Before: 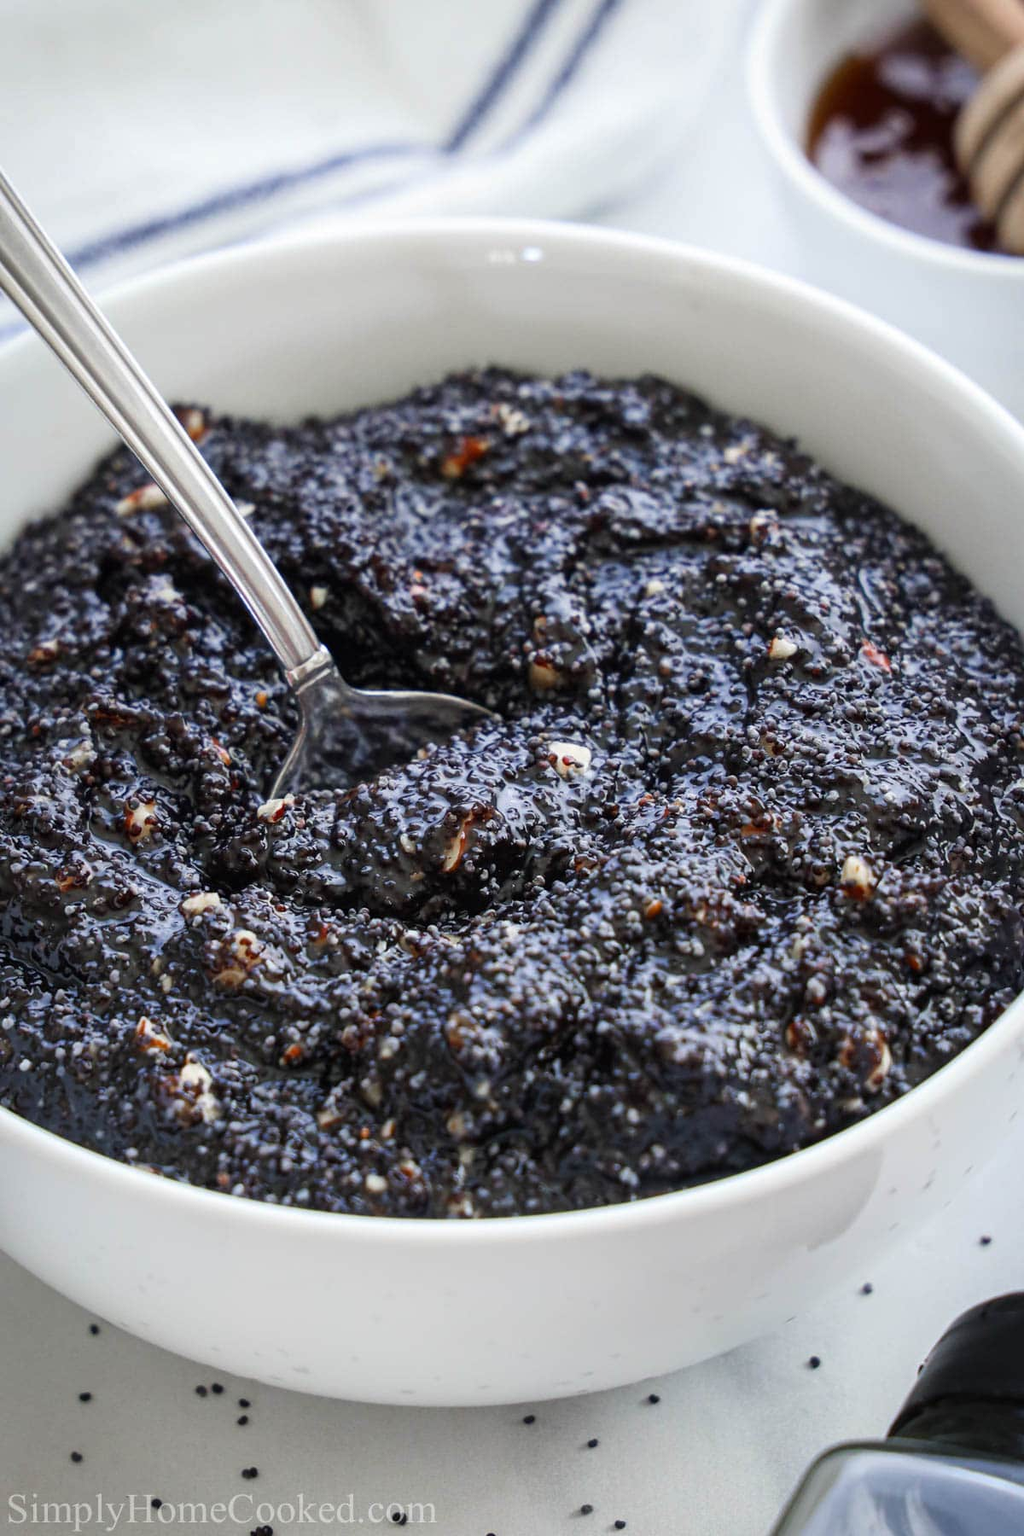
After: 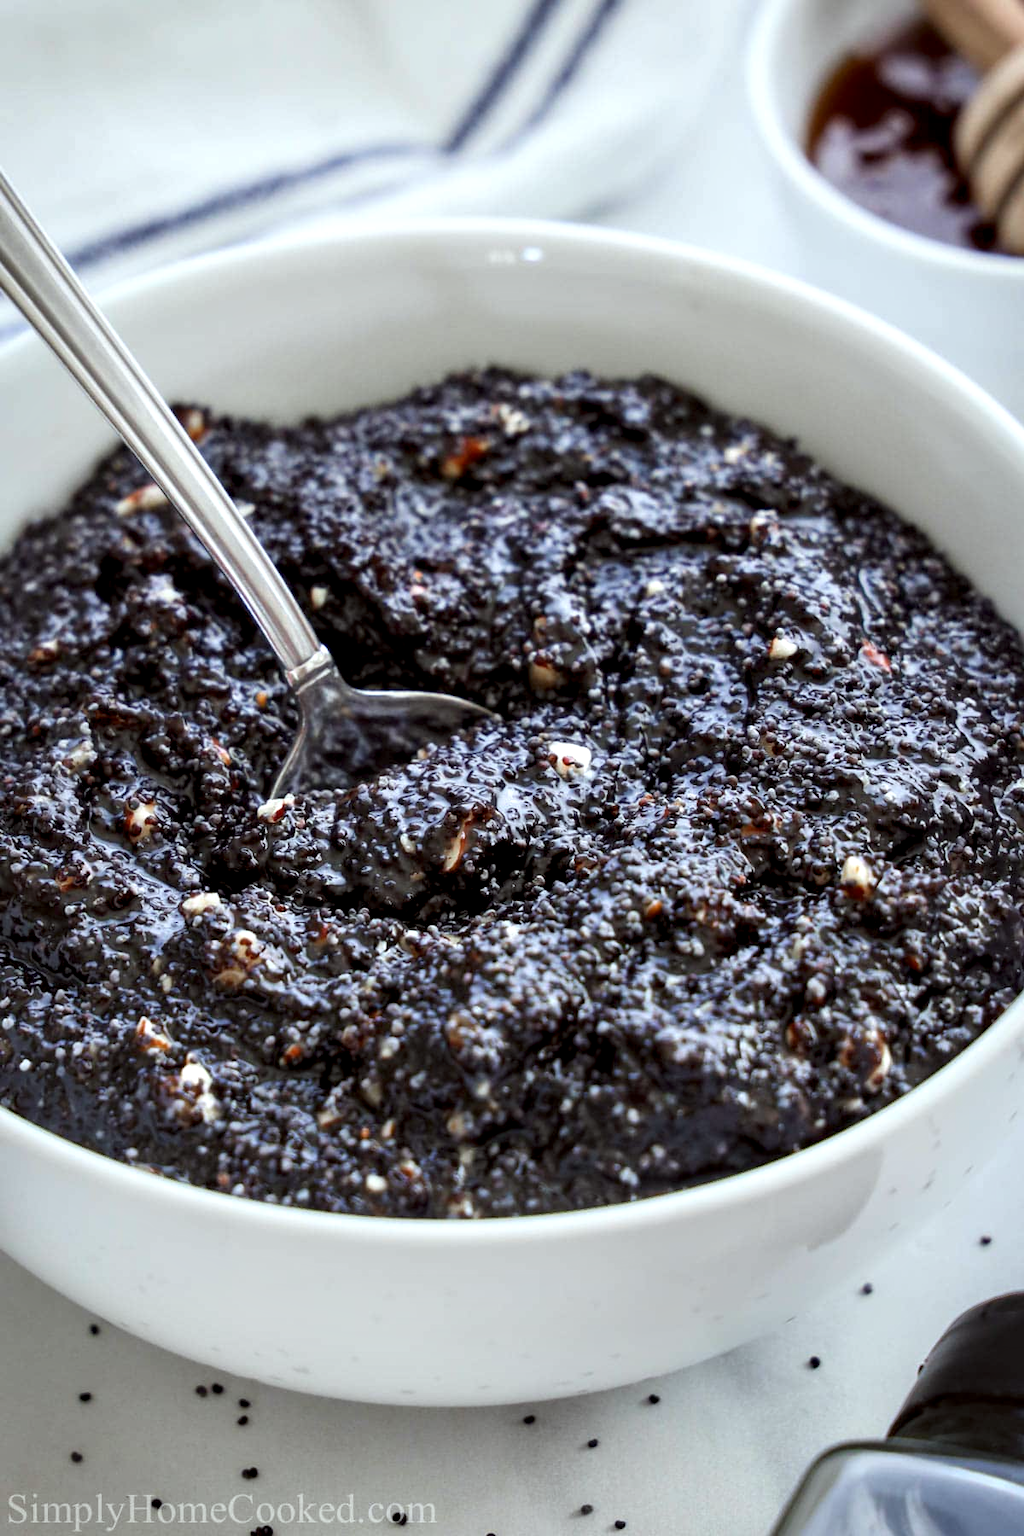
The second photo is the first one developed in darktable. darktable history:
color correction: highlights a* -2.73, highlights b* -2.09, shadows a* 2.41, shadows b* 2.73
contrast equalizer: y [[0.536, 0.565, 0.581, 0.516, 0.52, 0.491], [0.5 ×6], [0.5 ×6], [0 ×6], [0 ×6]]
